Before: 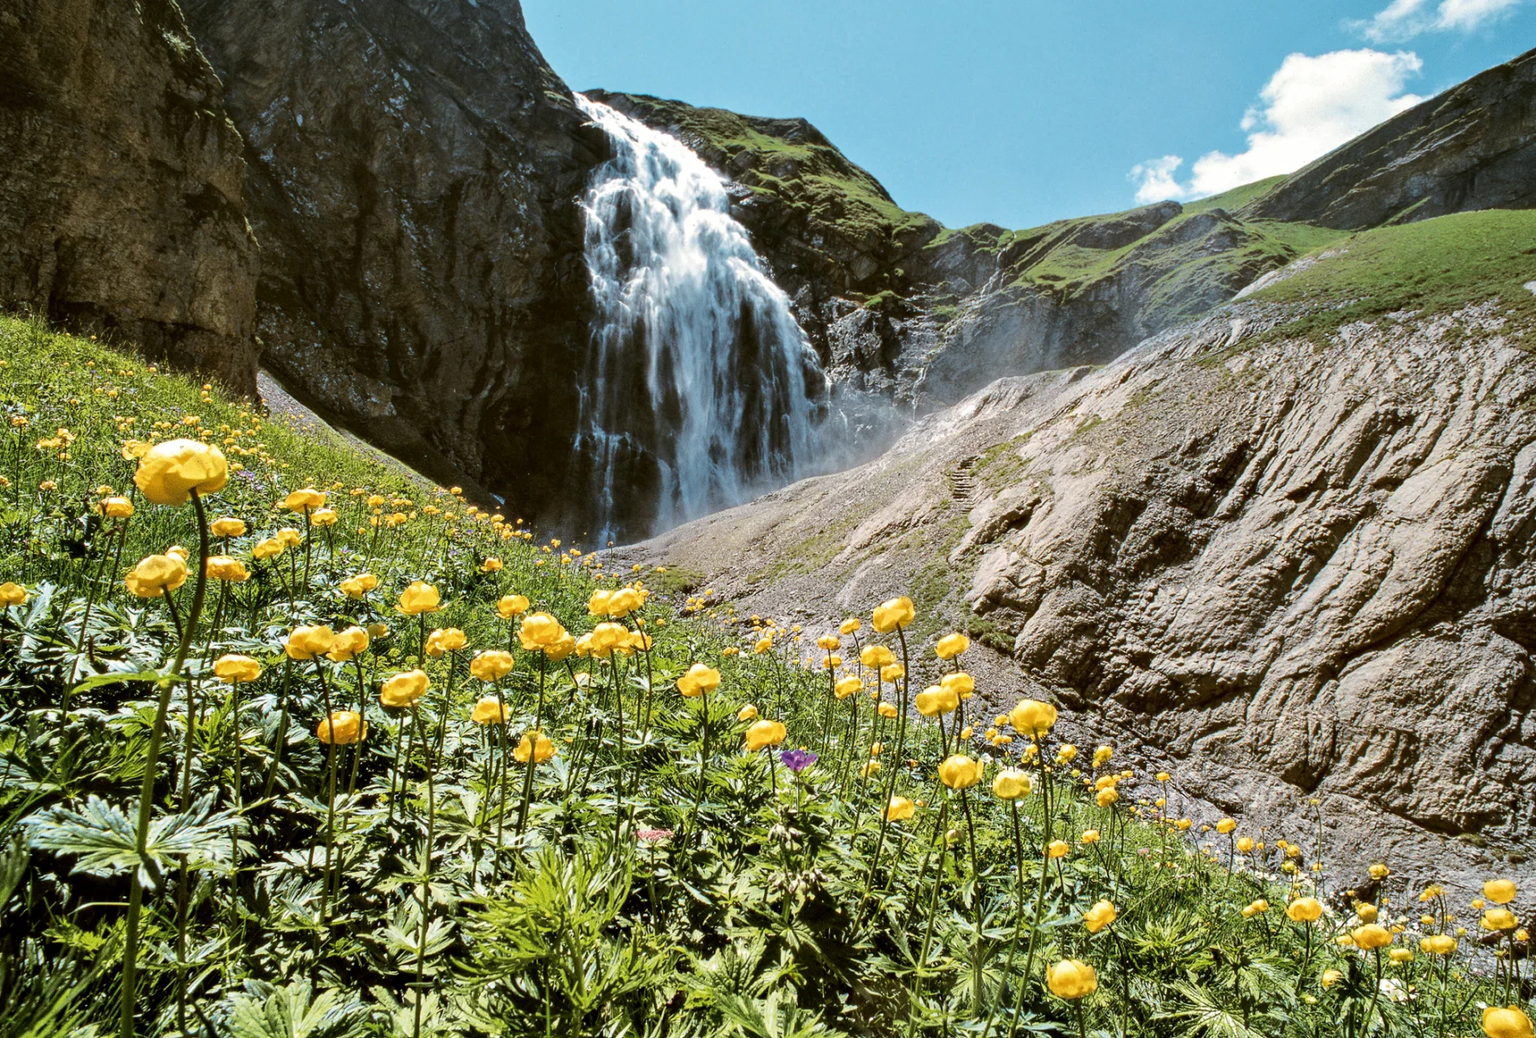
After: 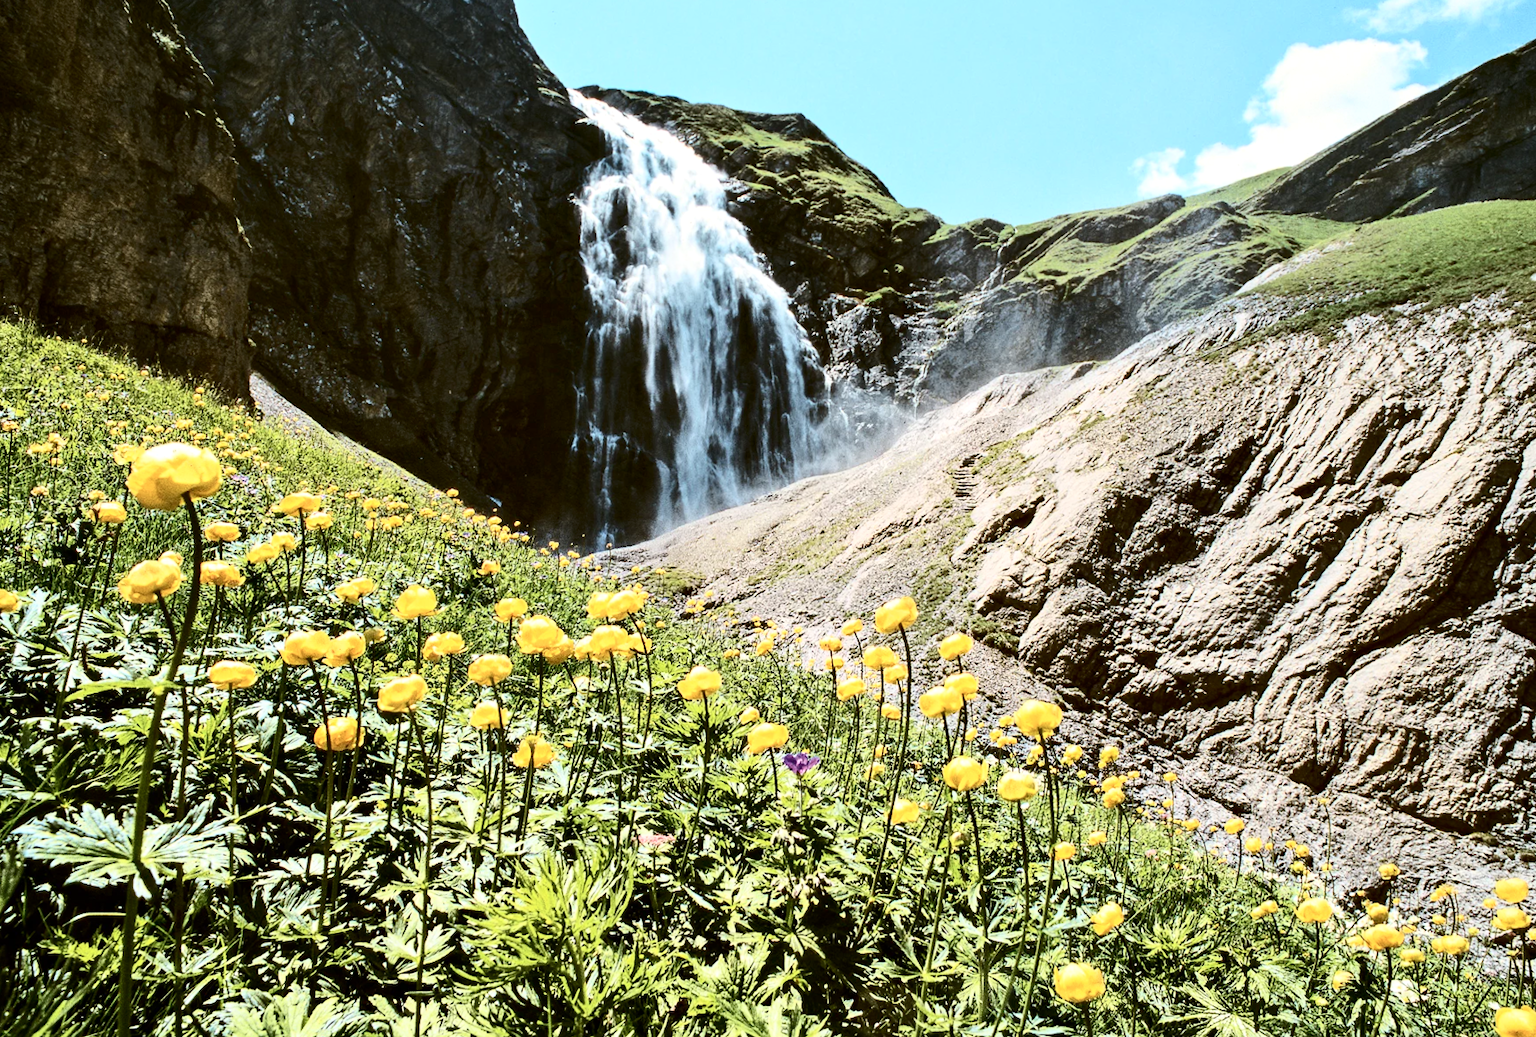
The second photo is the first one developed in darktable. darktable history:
exposure: exposure 0.127 EV, compensate highlight preservation false
rotate and perspective: rotation -0.45°, automatic cropping original format, crop left 0.008, crop right 0.992, crop top 0.012, crop bottom 0.988
contrast brightness saturation: contrast 0.39, brightness 0.1
